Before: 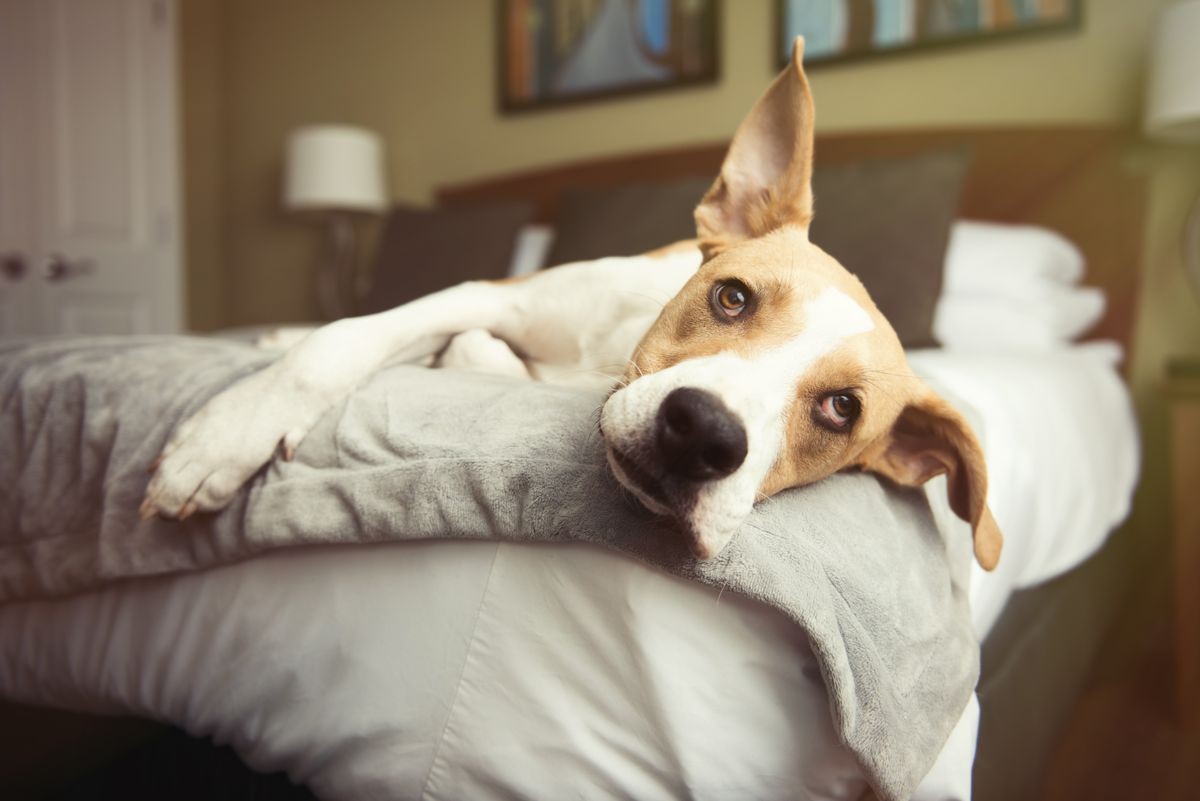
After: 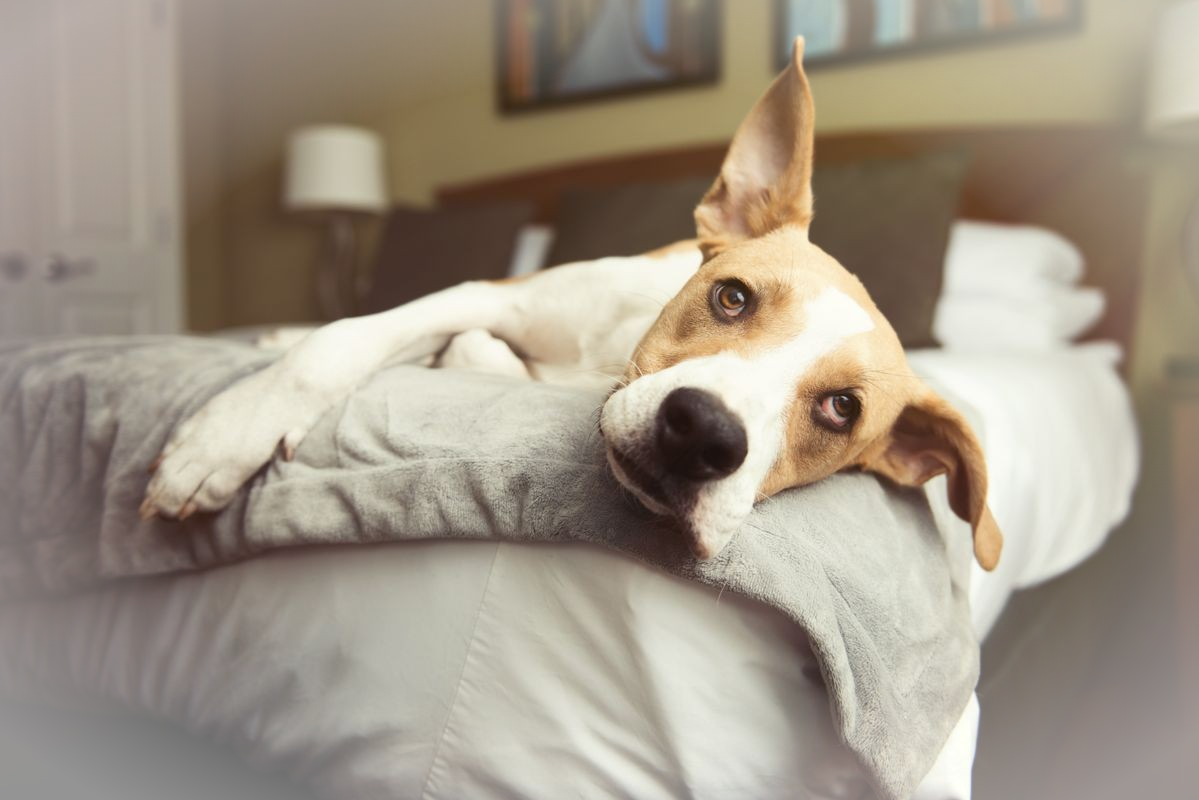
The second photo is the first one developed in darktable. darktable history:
vignetting: brightness 0.293, saturation -0.001, automatic ratio true, unbound false
crop: left 0.044%
